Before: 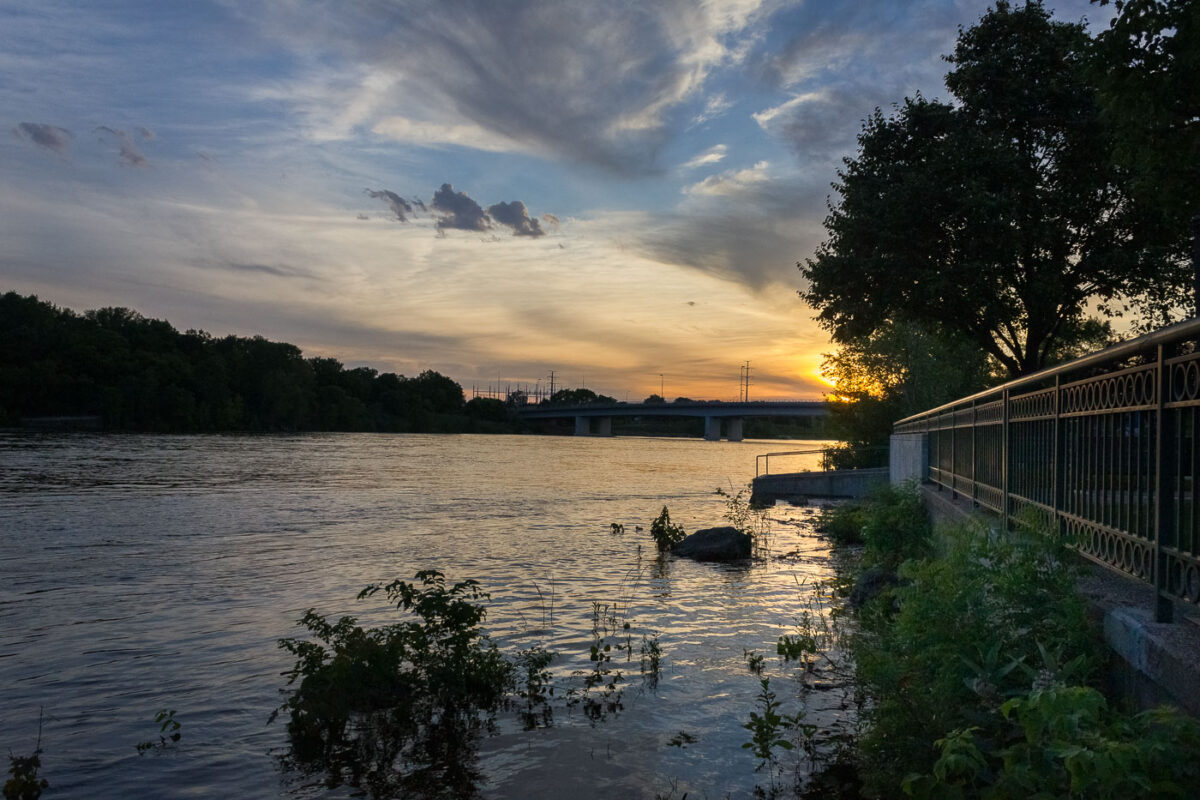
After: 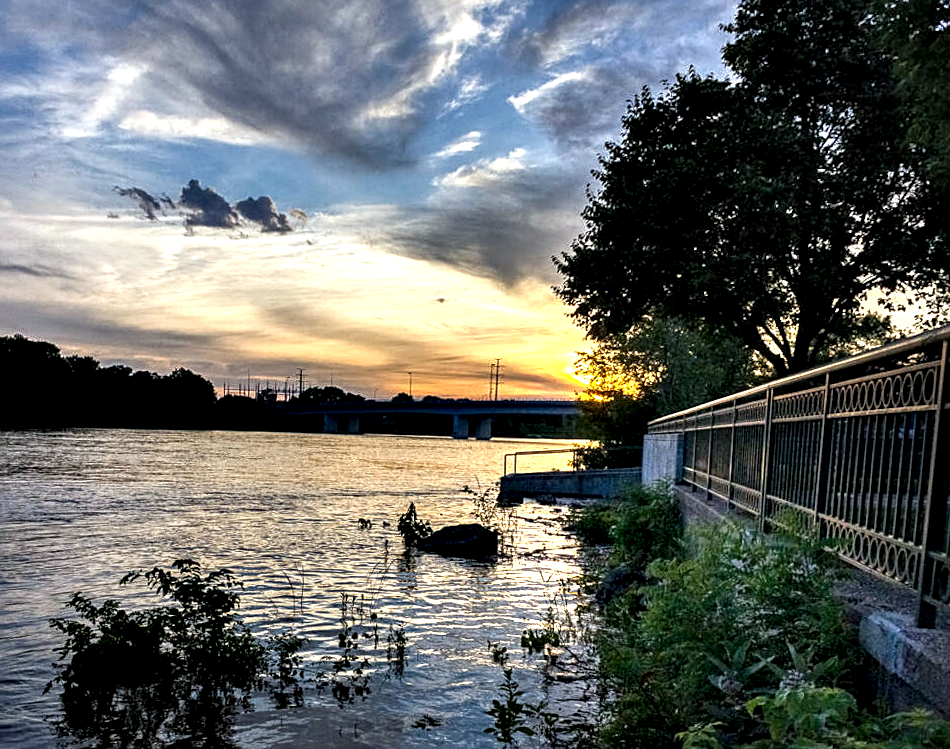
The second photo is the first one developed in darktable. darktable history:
local contrast: detail 130%
exposure: black level correction 0.001, exposure 0.5 EV, compensate exposure bias true, compensate highlight preservation false
crop: left 16.145%
sharpen: on, module defaults
contrast equalizer: octaves 7, y [[0.627 ×6], [0.563 ×6], [0 ×6], [0 ×6], [0 ×6]]
rotate and perspective: rotation 0.062°, lens shift (vertical) 0.115, lens shift (horizontal) -0.133, crop left 0.047, crop right 0.94, crop top 0.061, crop bottom 0.94
white balance: red 0.976, blue 1.04
